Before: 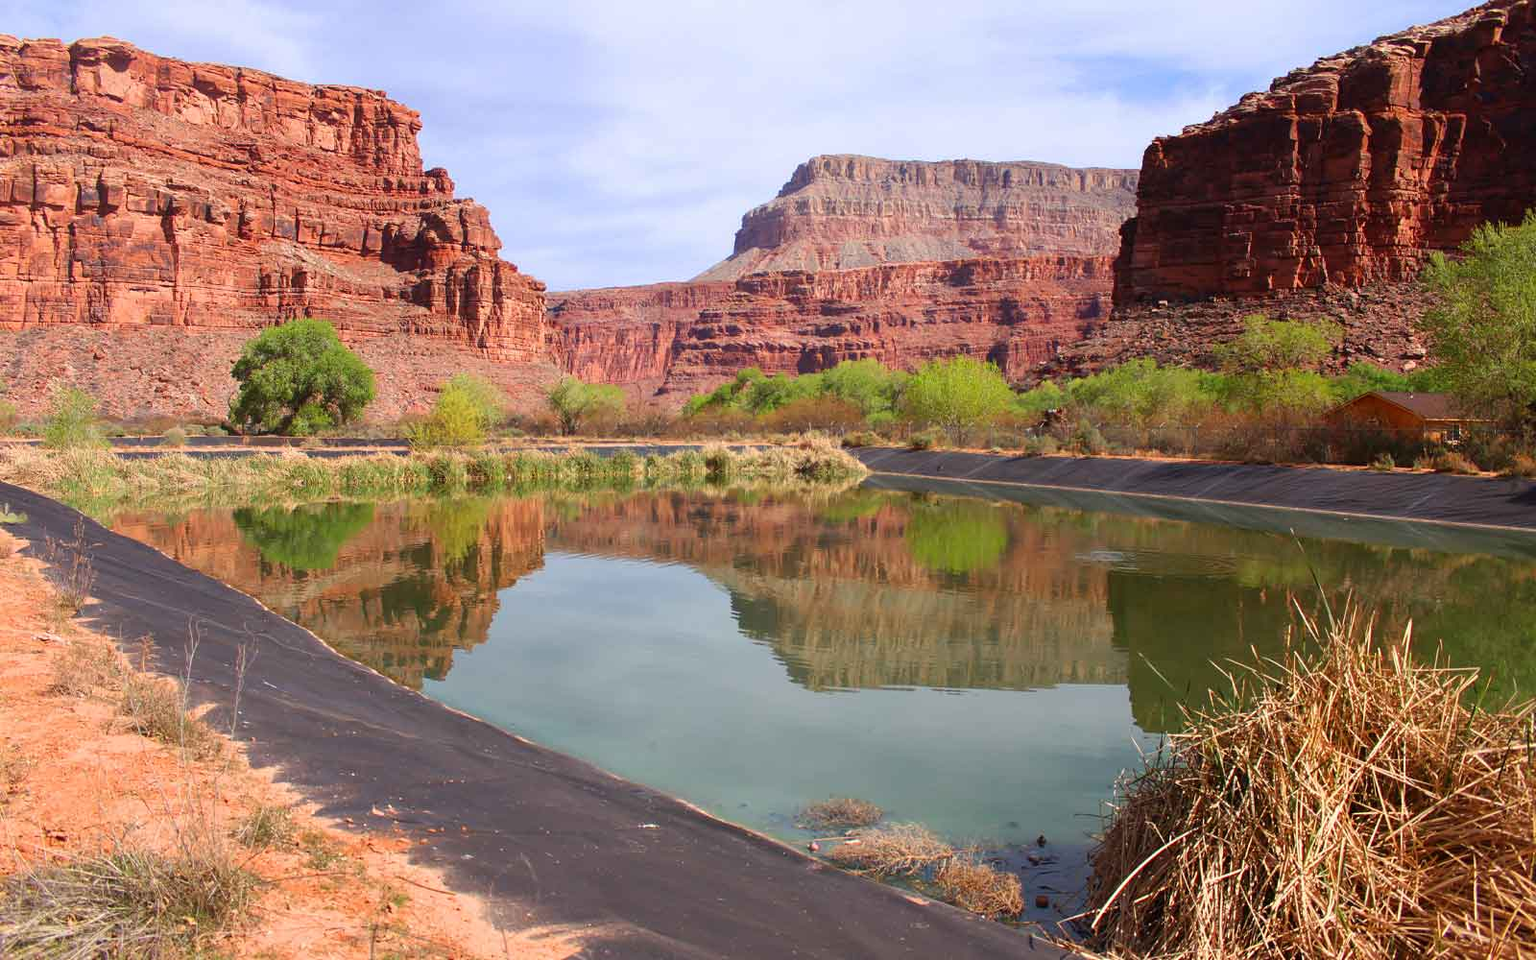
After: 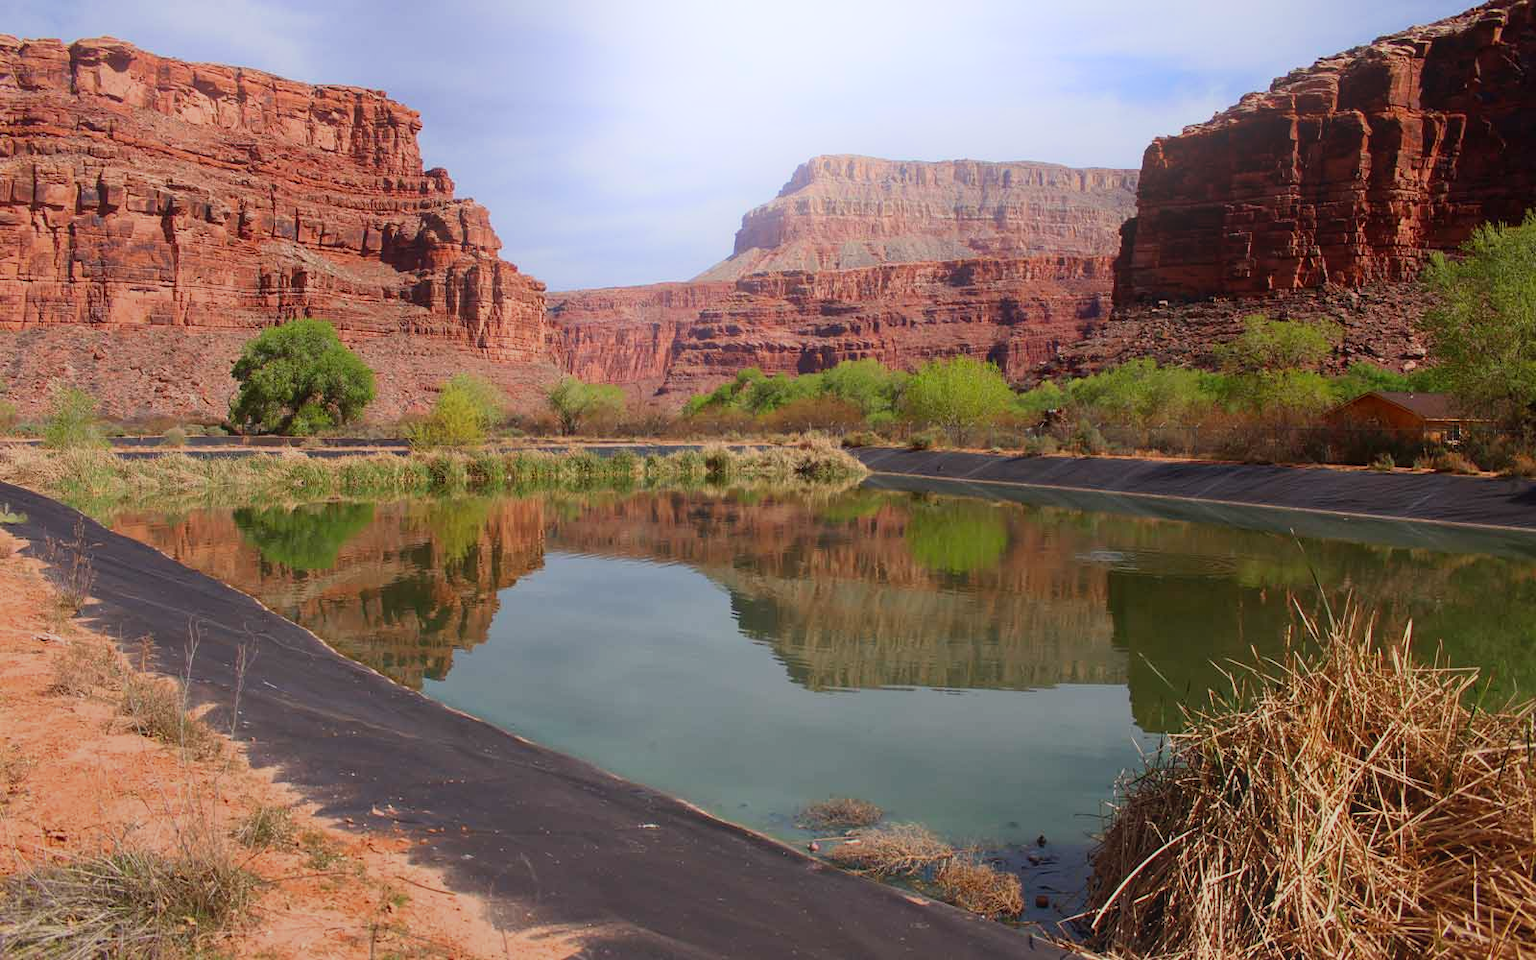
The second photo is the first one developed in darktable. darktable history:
bloom: threshold 82.5%, strength 16.25%
exposure: exposure -0.582 EV, compensate highlight preservation false
